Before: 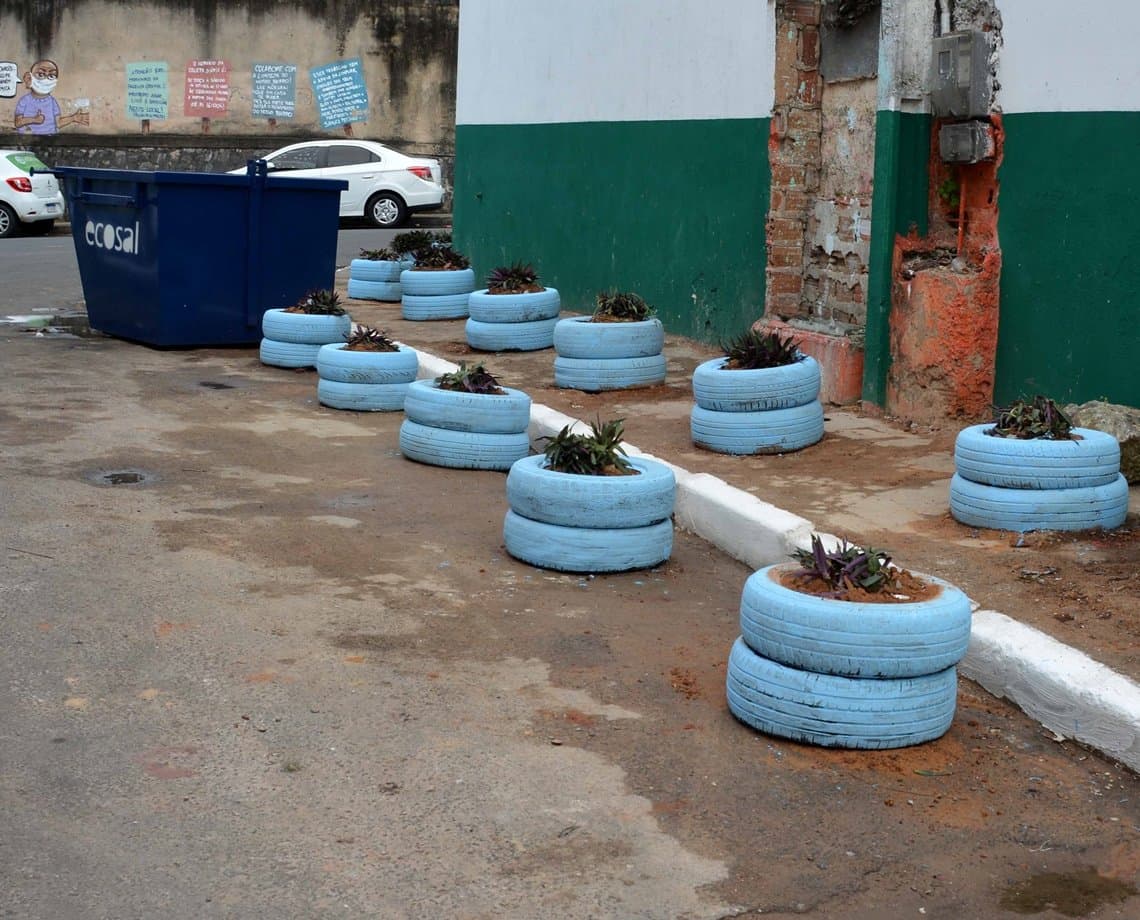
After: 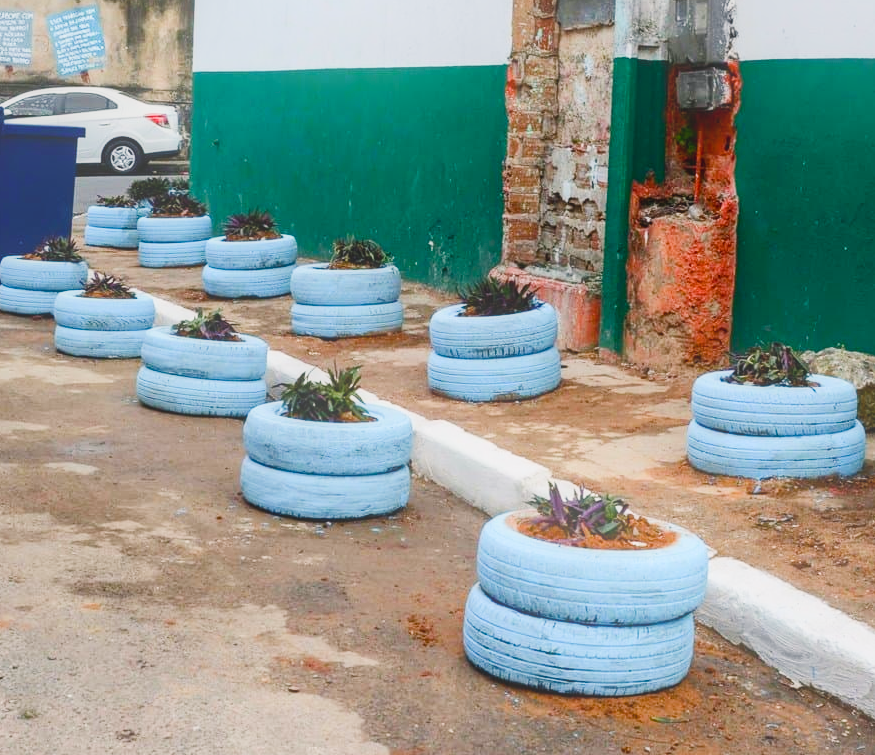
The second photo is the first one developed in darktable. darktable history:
crop: left 23.095%, top 5.827%, bottom 11.854%
sigmoid: contrast 1.05, skew -0.15
contrast brightness saturation: contrast 0.2, brightness 0.16, saturation 0.22
bloom: on, module defaults
color balance rgb: shadows lift › chroma 1%, shadows lift › hue 217.2°, power › hue 310.8°, highlights gain › chroma 1%, highlights gain › hue 54°, global offset › luminance 0.5%, global offset › hue 171.6°, perceptual saturation grading › global saturation 14.09%, perceptual saturation grading › highlights -25%, perceptual saturation grading › shadows 30%, perceptual brilliance grading › highlights 13.42%, perceptual brilliance grading › mid-tones 8.05%, perceptual brilliance grading › shadows -17.45%, global vibrance 25%
local contrast: on, module defaults
